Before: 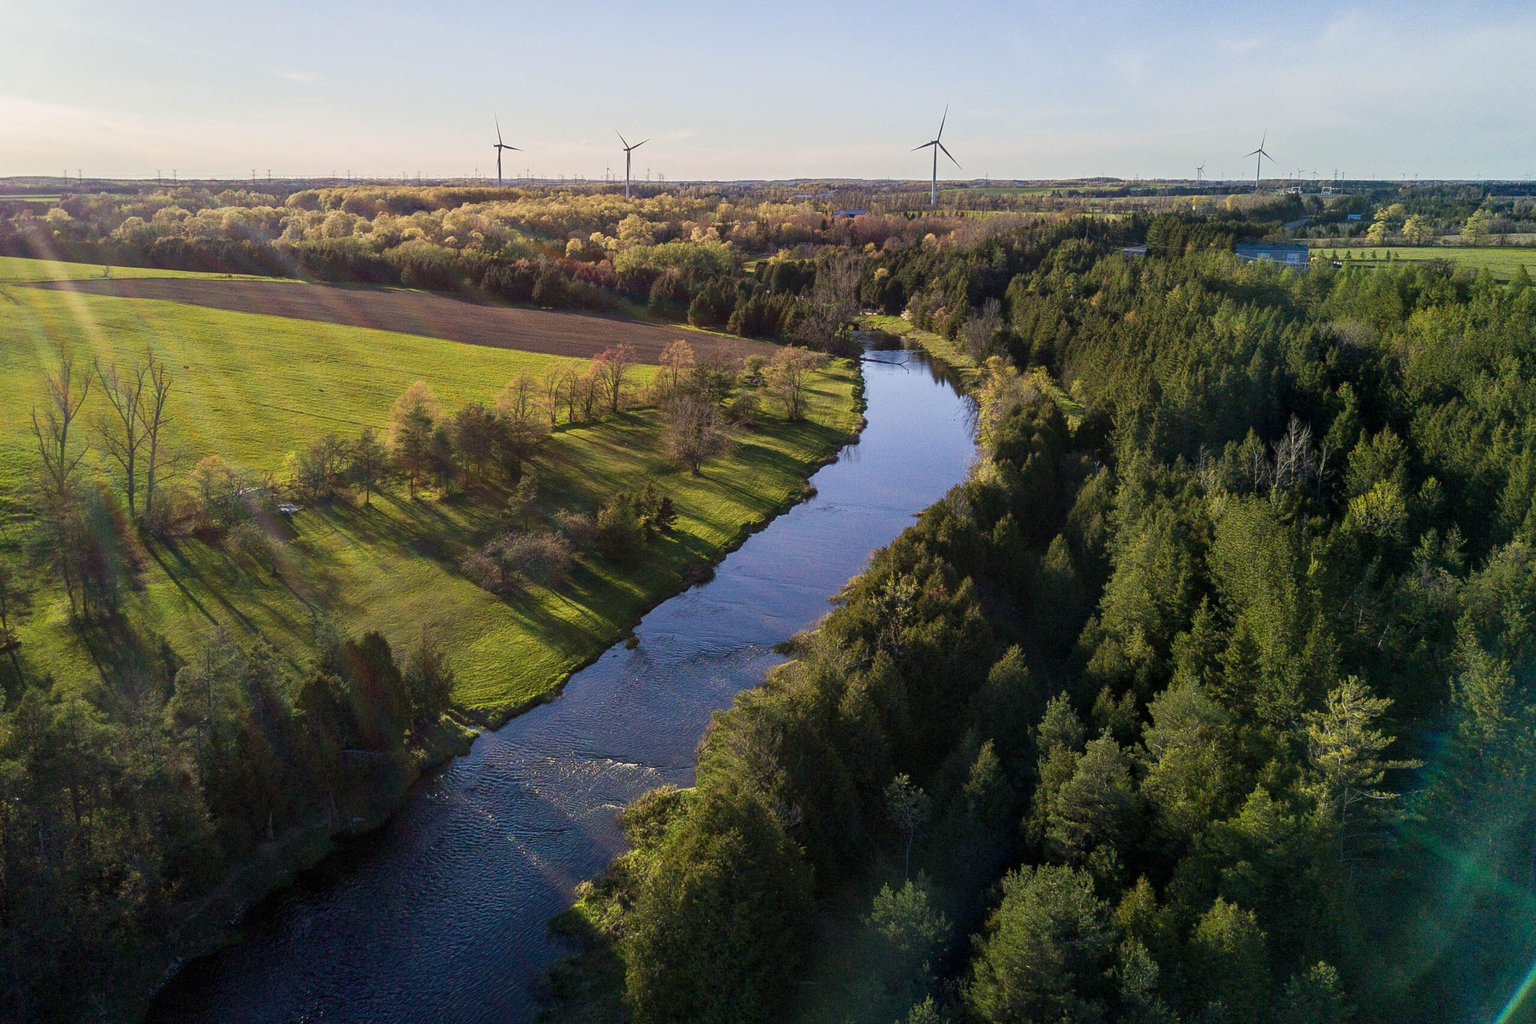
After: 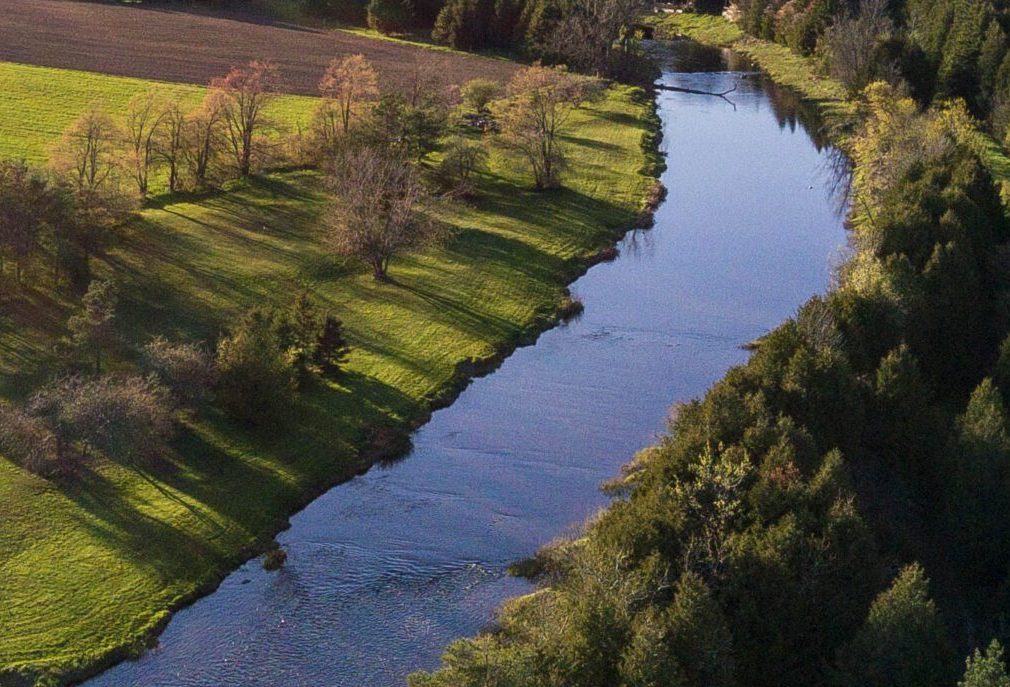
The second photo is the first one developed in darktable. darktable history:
crop: left 30.447%, top 30.036%, right 30.069%, bottom 29.695%
